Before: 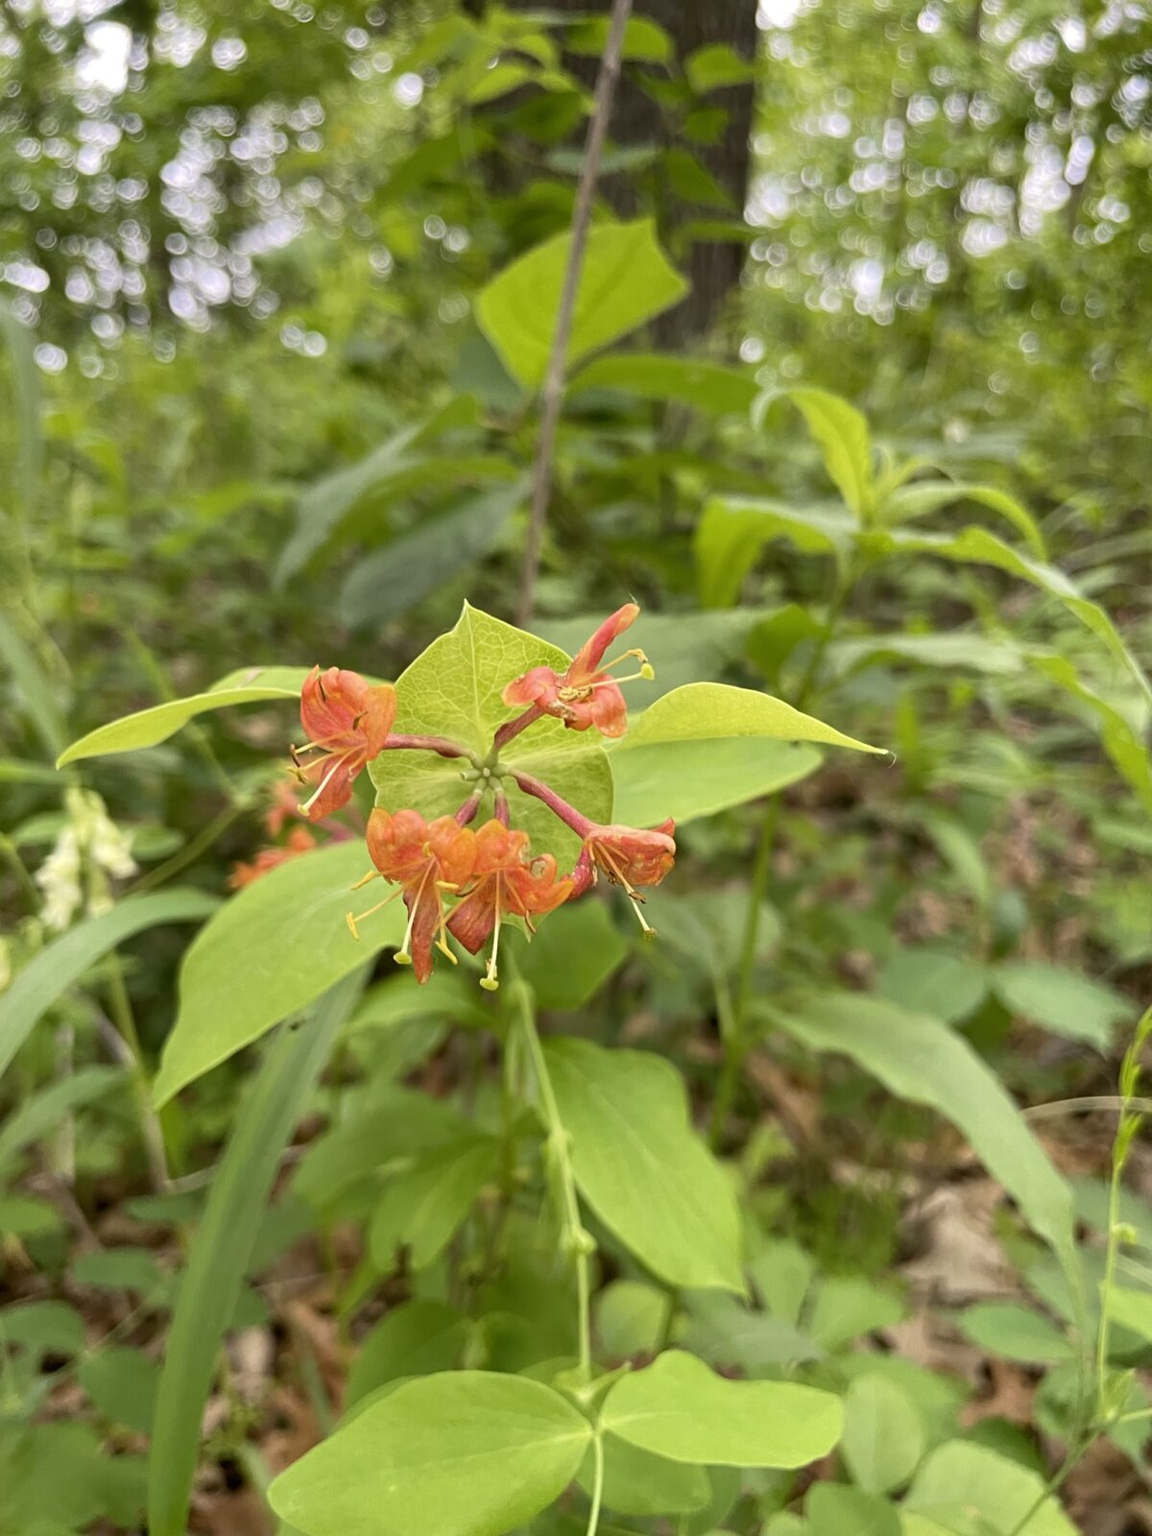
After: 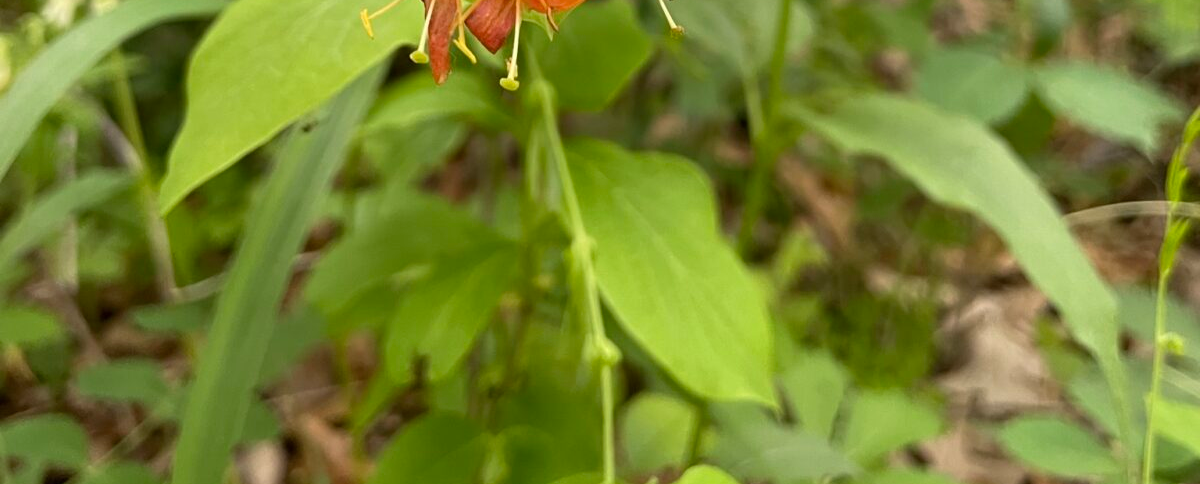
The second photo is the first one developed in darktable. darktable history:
tone equalizer: on, module defaults
crop and rotate: top 58.825%, bottom 10.918%
